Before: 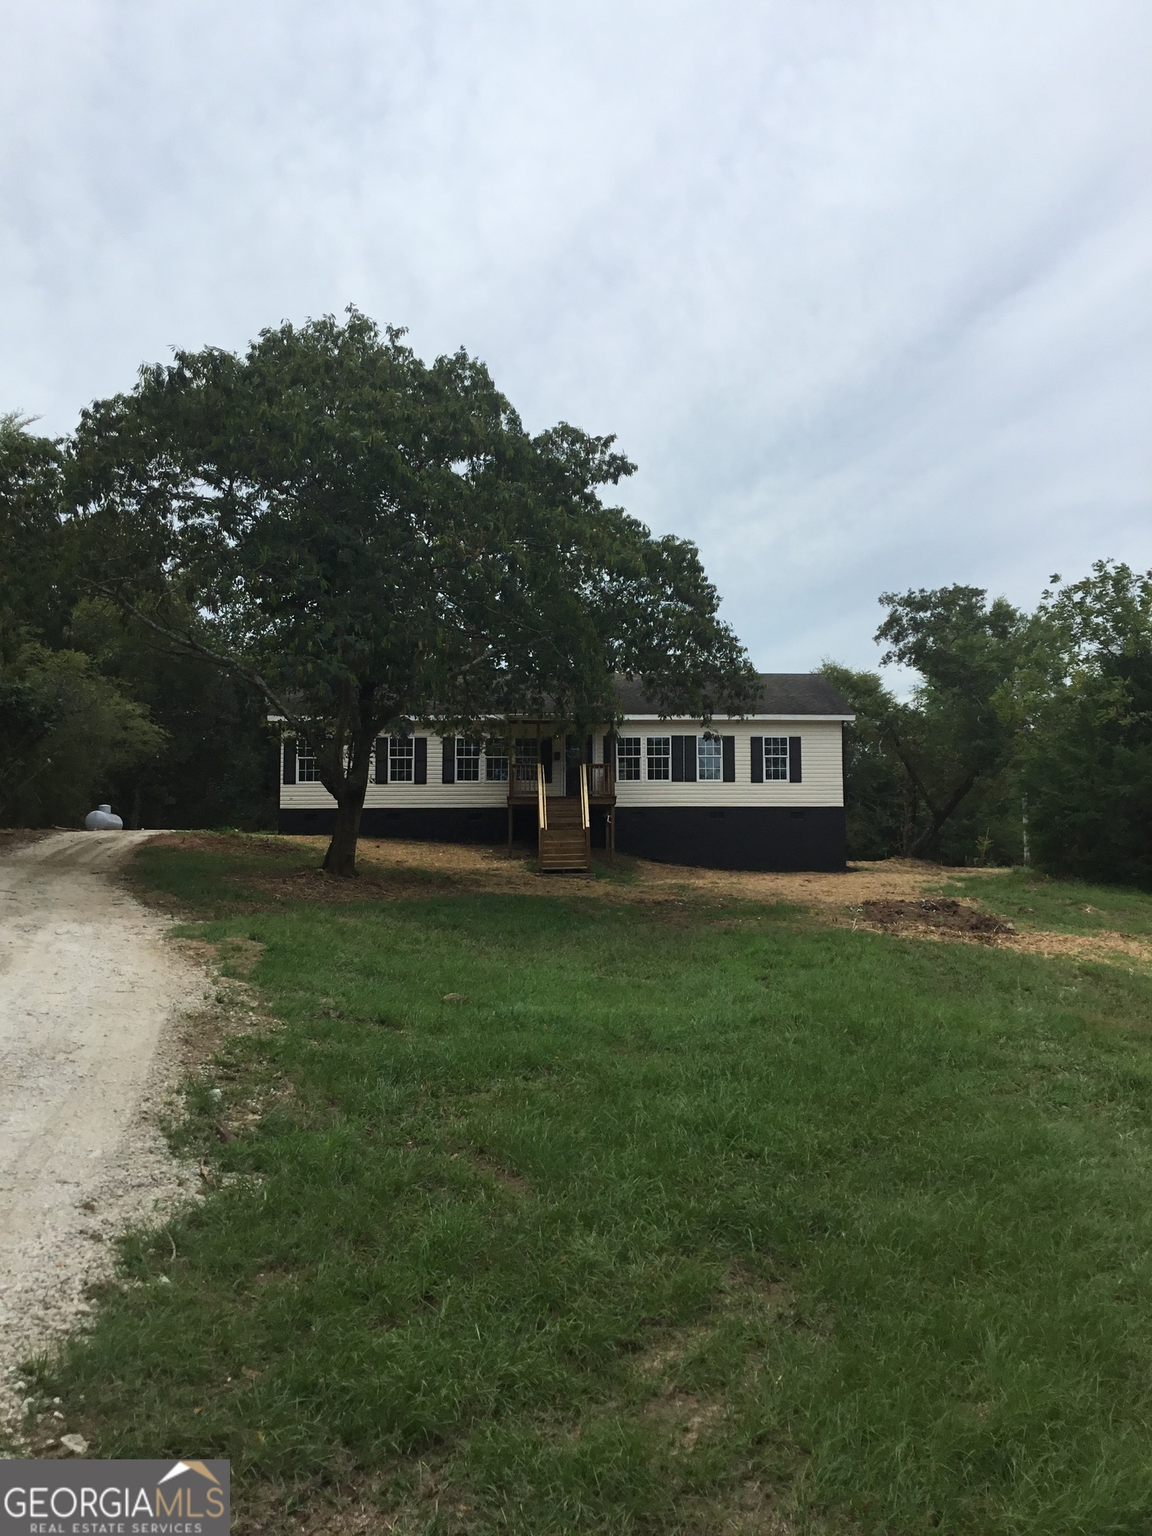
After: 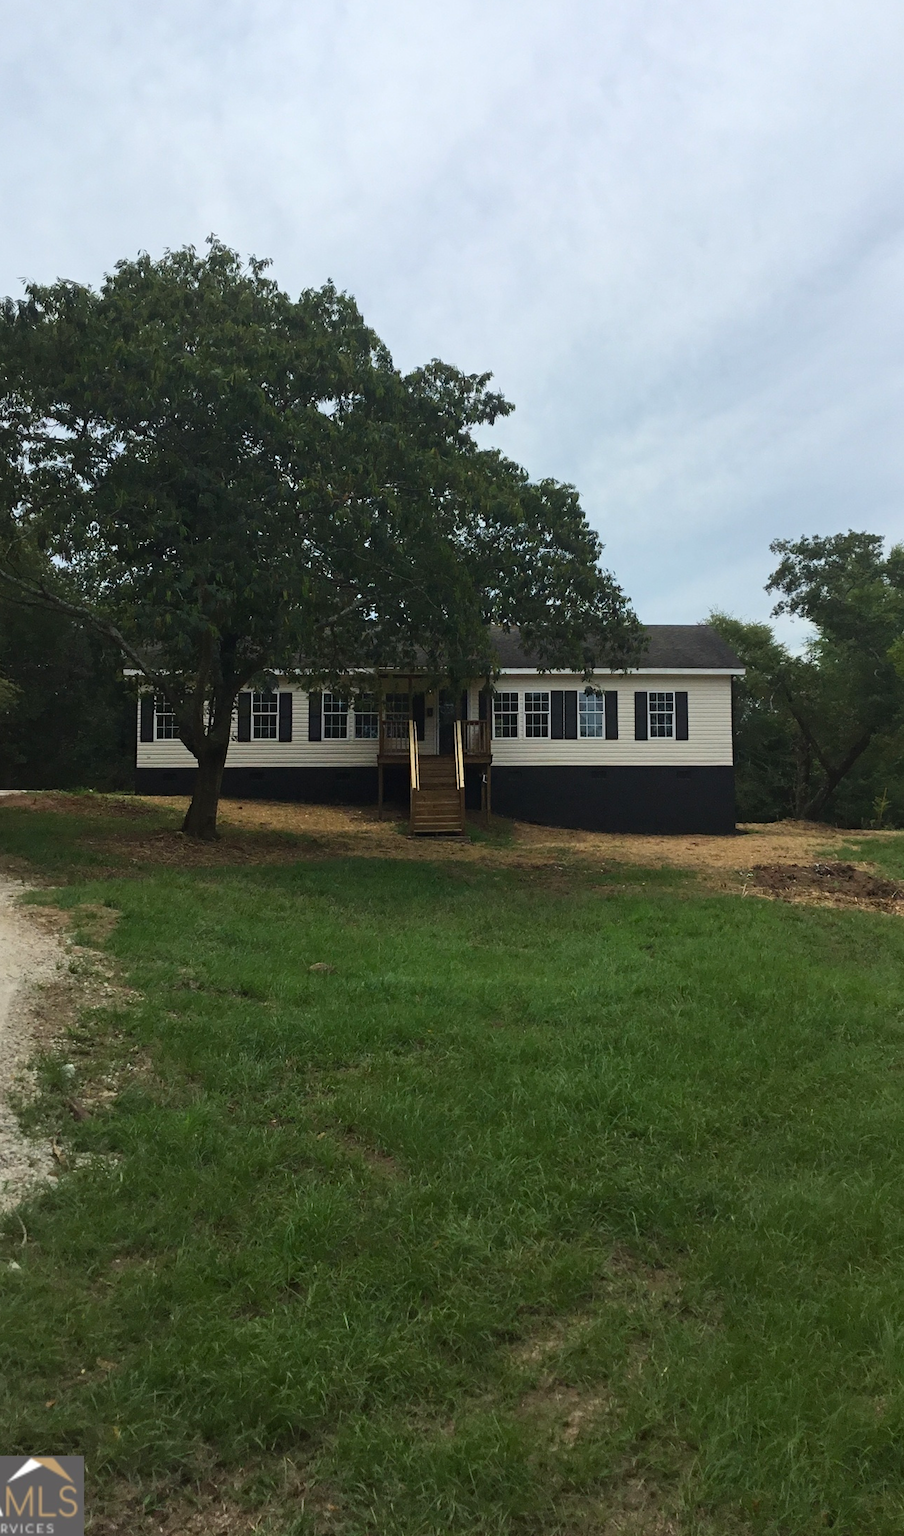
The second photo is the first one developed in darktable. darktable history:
crop and rotate: left 13.126%, top 5.421%, right 12.615%
exposure: black level correction 0, exposure 0 EV, compensate highlight preservation false
color balance rgb: linear chroma grading › global chroma 14.627%, perceptual saturation grading › global saturation 0.974%
